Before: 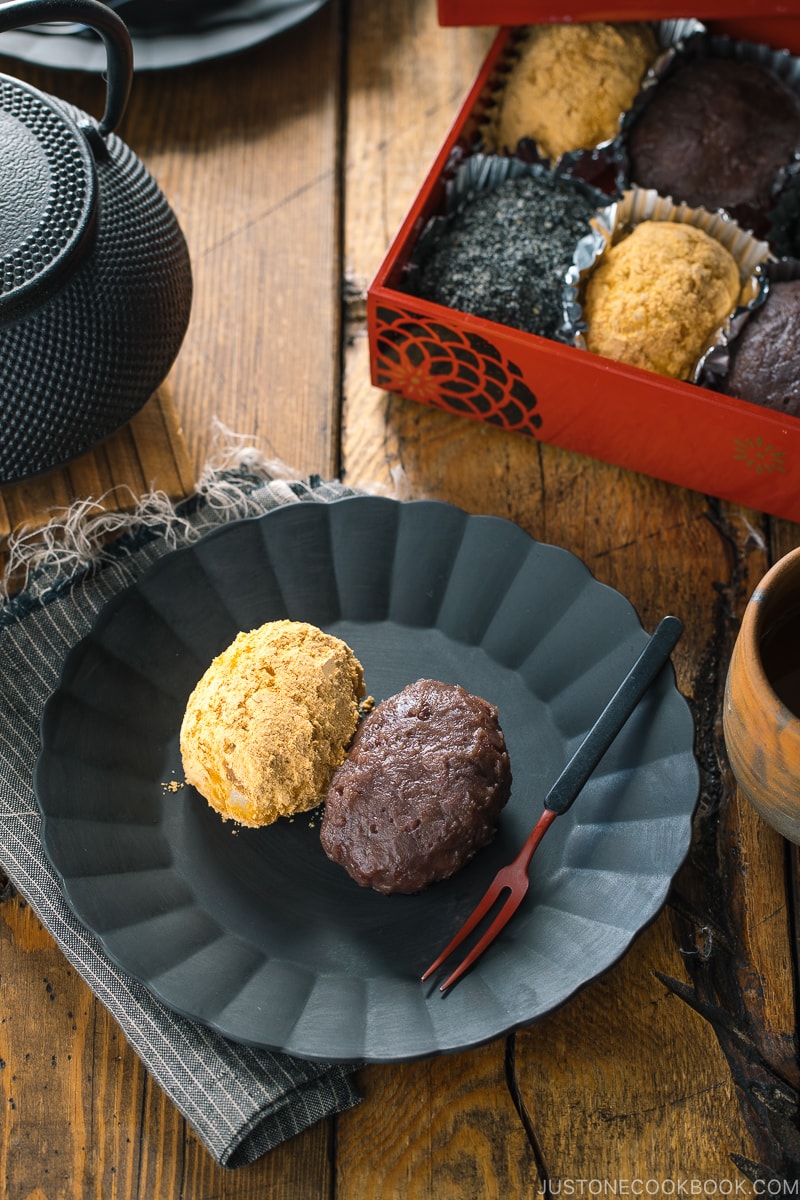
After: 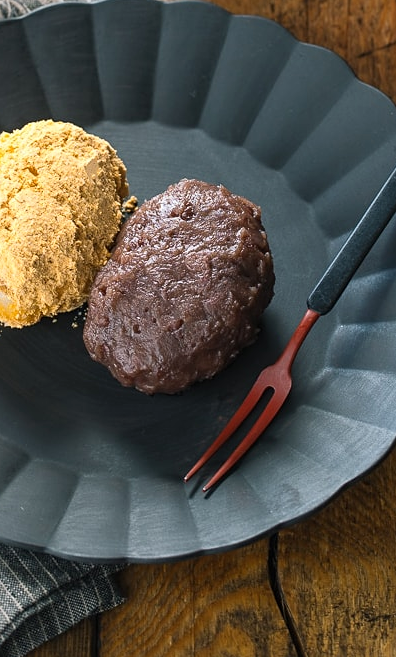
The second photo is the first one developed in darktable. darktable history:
crop: left 29.655%, top 41.69%, right 20.819%, bottom 3.493%
base curve: curves: ch0 [(0, 0) (0.472, 0.508) (1, 1)]
sharpen: amount 0.217
